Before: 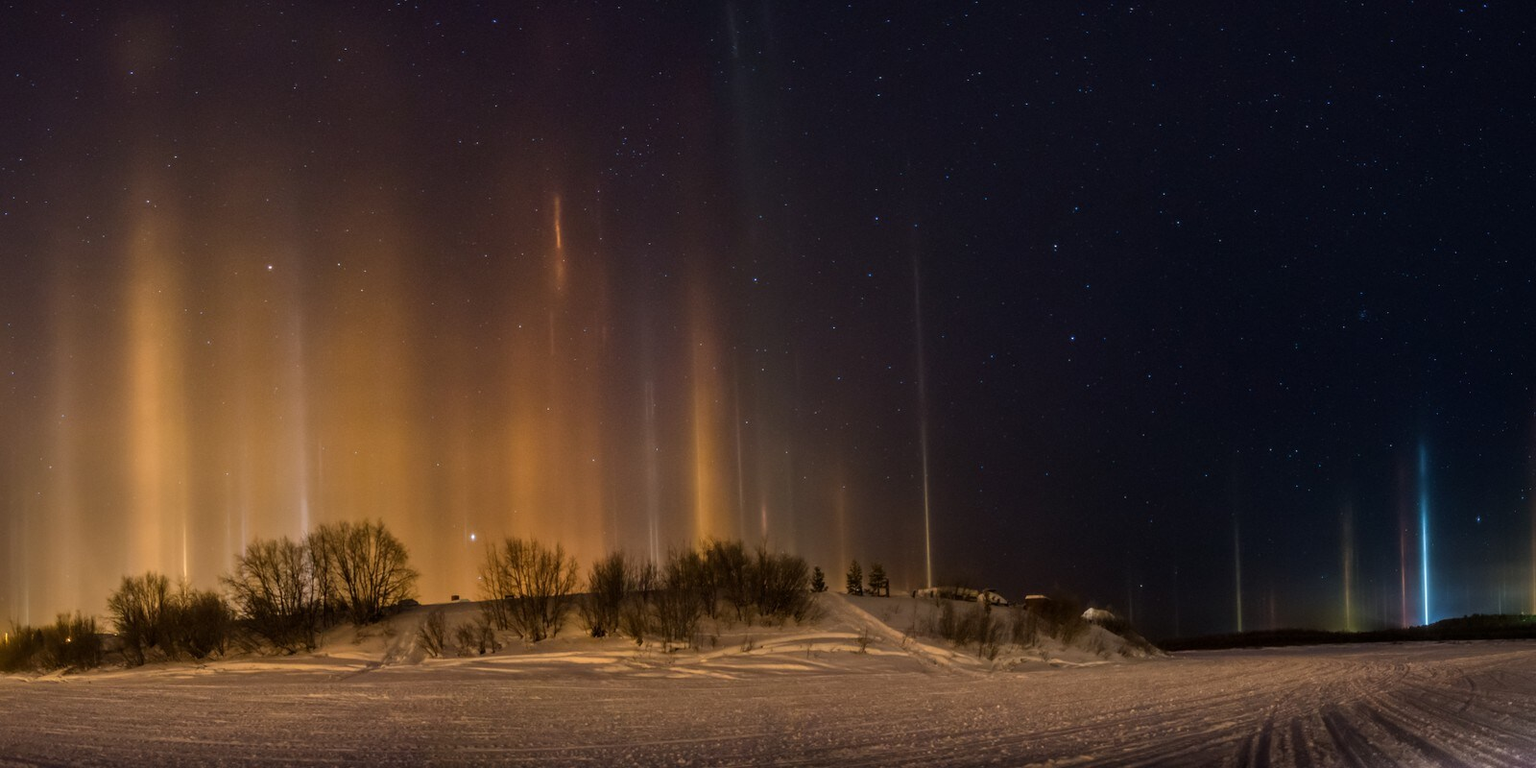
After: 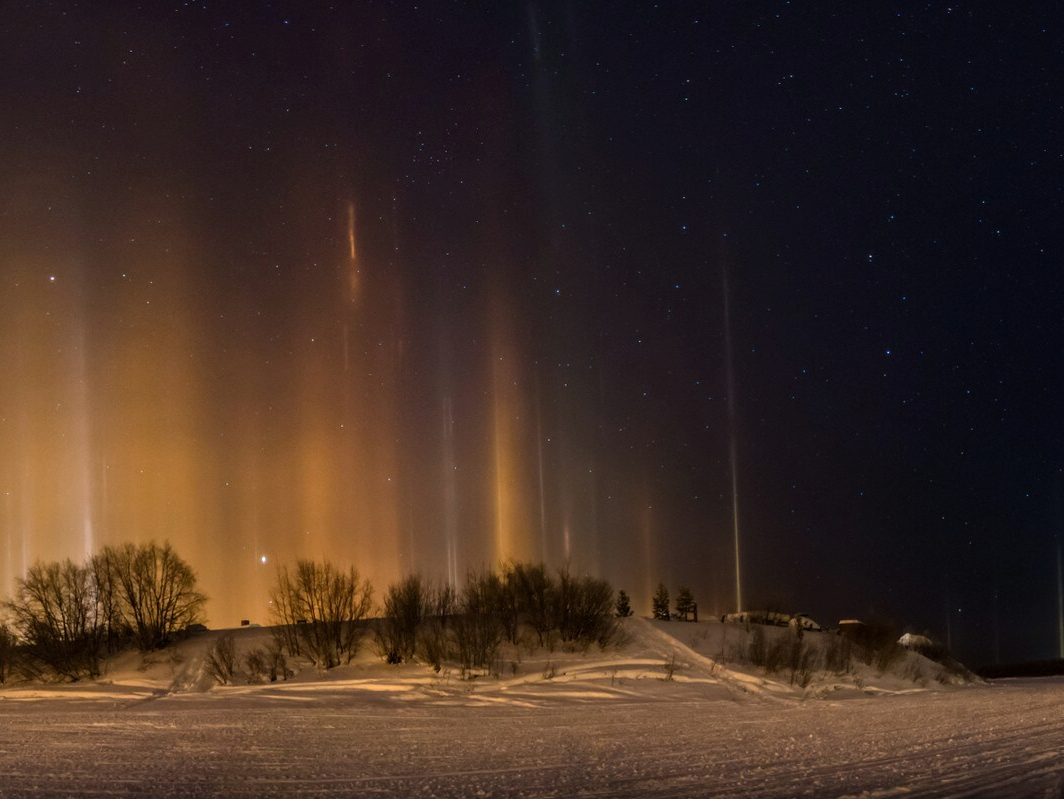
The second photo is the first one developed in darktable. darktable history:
tone equalizer: -8 EV -0.387 EV, -7 EV -0.379 EV, -6 EV -0.321 EV, -5 EV -0.256 EV, -3 EV 0.208 EV, -2 EV 0.354 EV, -1 EV 0.369 EV, +0 EV 0.388 EV, edges refinement/feathering 500, mask exposure compensation -1.57 EV, preserve details guided filter
crop and rotate: left 14.324%, right 19.118%
